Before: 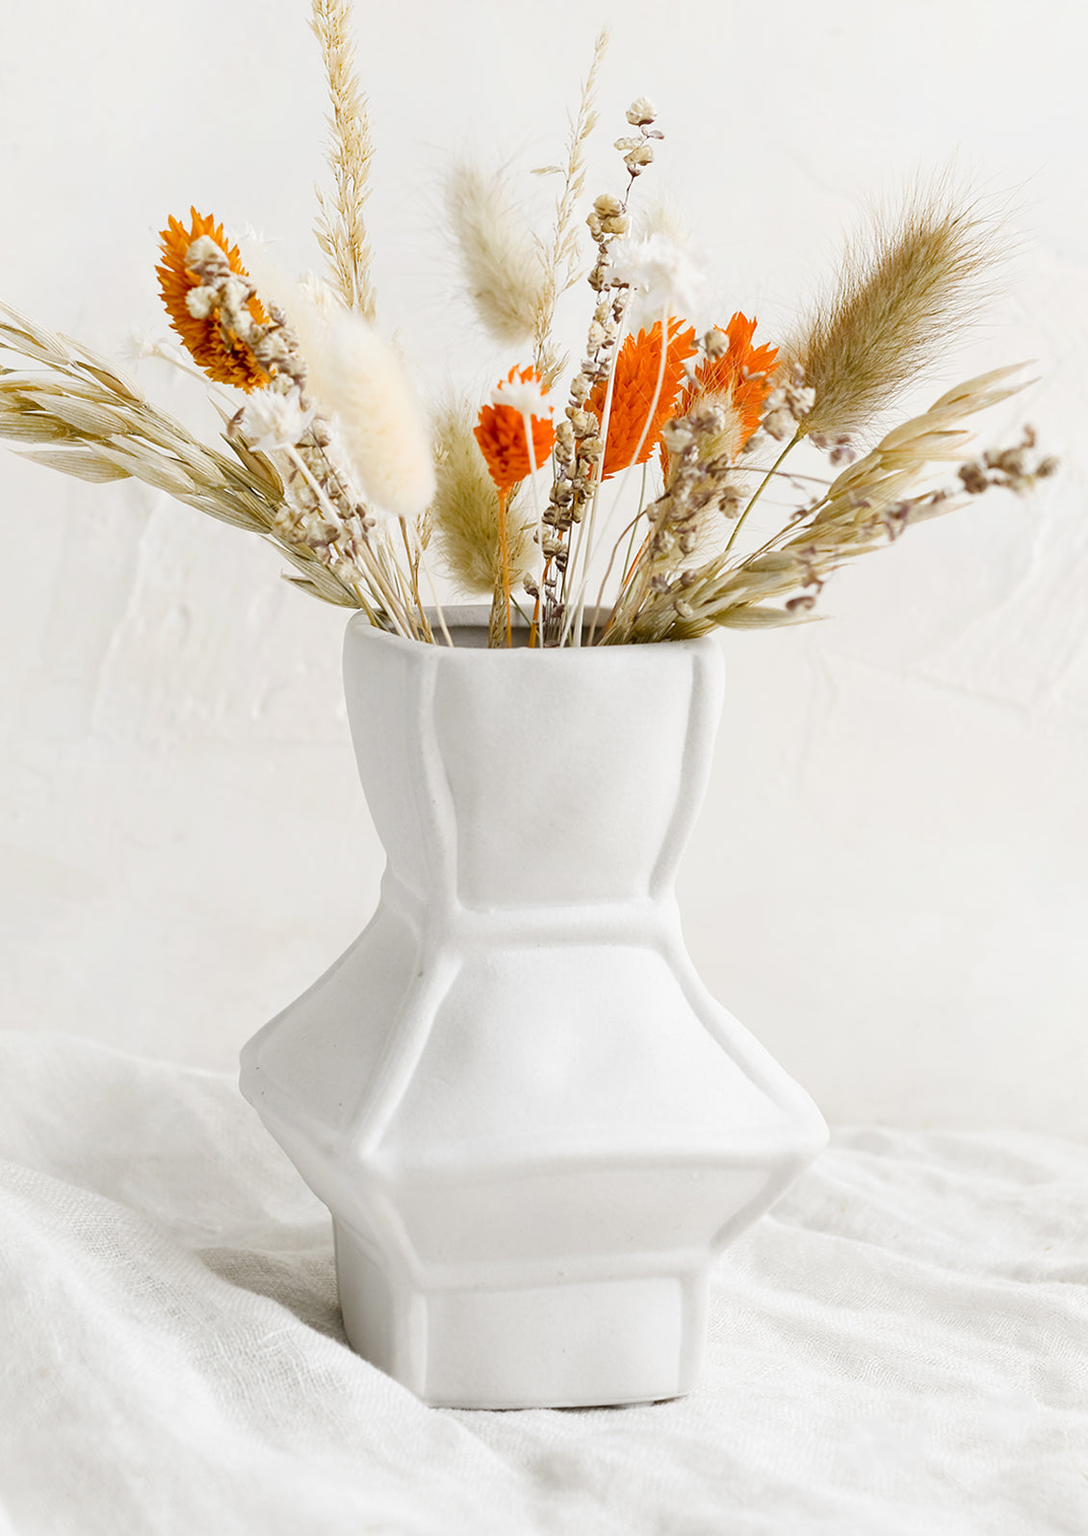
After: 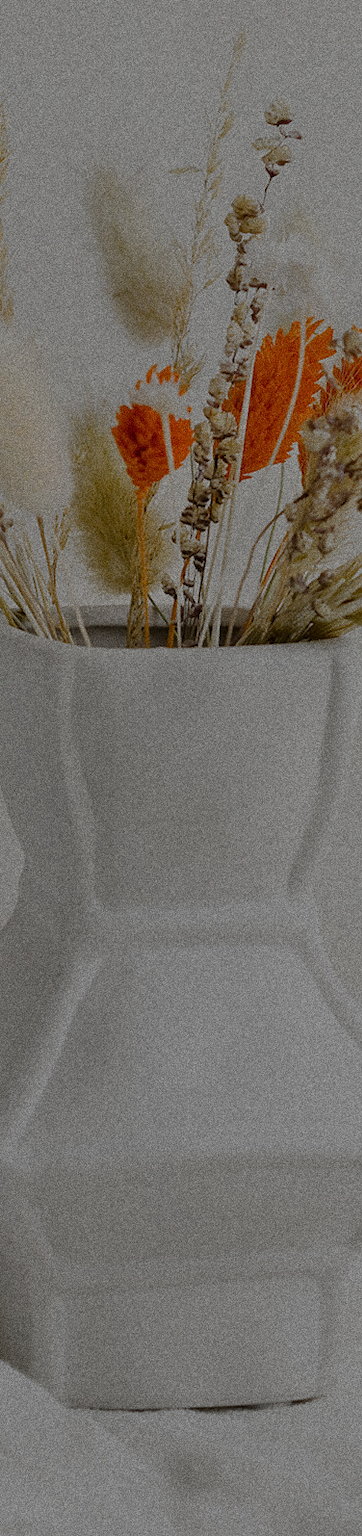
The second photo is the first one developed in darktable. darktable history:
grain: coarseness 14.49 ISO, strength 48.04%, mid-tones bias 35%
crop: left 33.36%, right 33.36%
tone equalizer: -8 EV -2 EV, -7 EV -2 EV, -6 EV -2 EV, -5 EV -2 EV, -4 EV -2 EV, -3 EV -2 EV, -2 EV -2 EV, -1 EV -1.63 EV, +0 EV -2 EV
